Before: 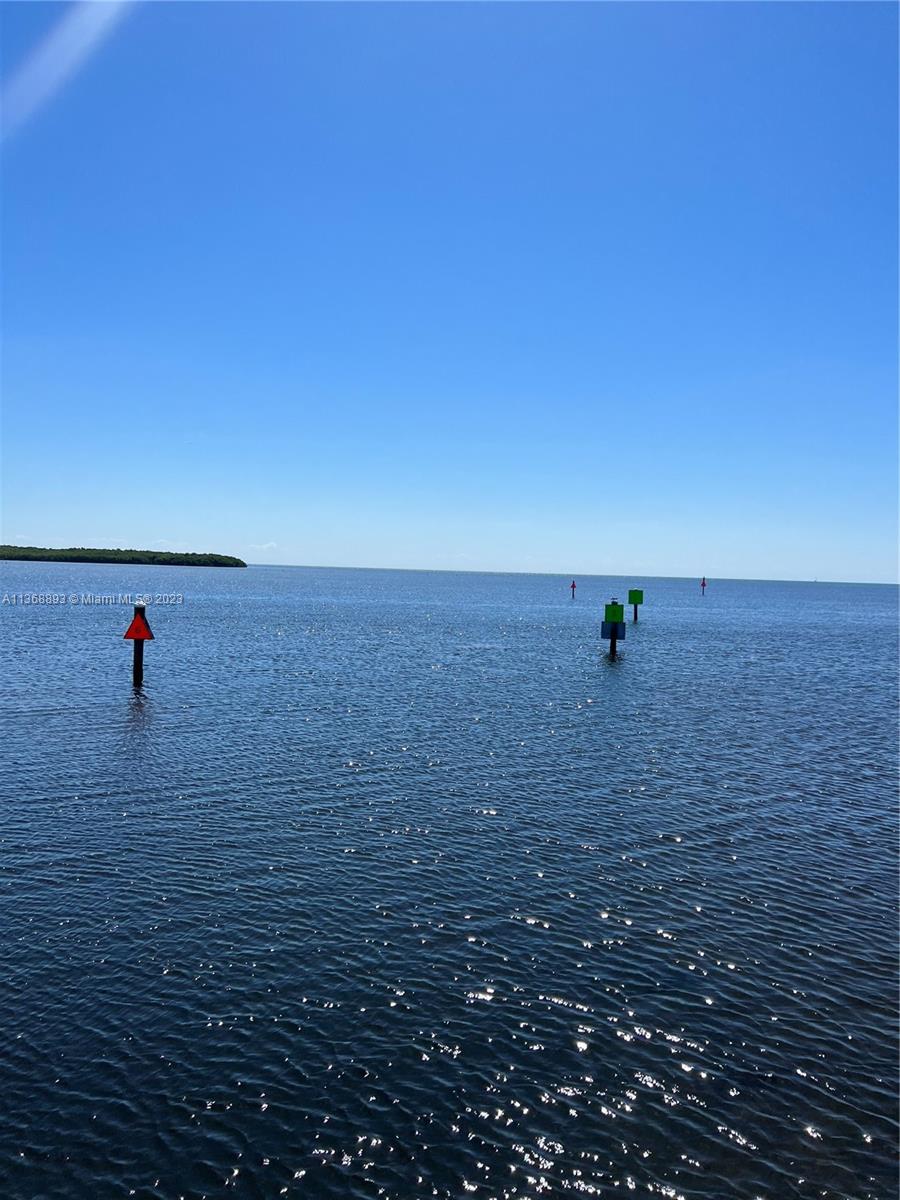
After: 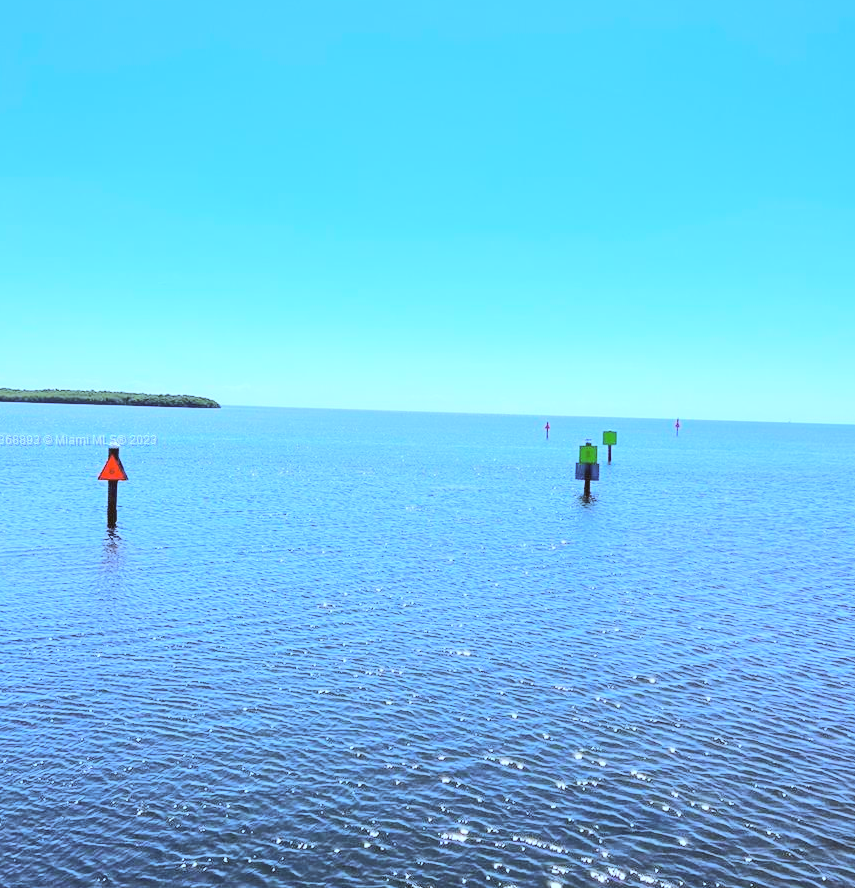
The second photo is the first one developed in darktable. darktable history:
white balance: red 0.931, blue 1.11
local contrast: highlights 100%, shadows 100%, detail 120%, midtone range 0.2
rgb curve: curves: ch0 [(0, 0) (0.284, 0.292) (0.505, 0.644) (1, 1)], compensate middle gray true
color balance: lift [1.004, 1.002, 1.002, 0.998], gamma [1, 1.007, 1.002, 0.993], gain [1, 0.977, 1.013, 1.023], contrast -3.64%
global tonemap: drago (0.7, 100)
exposure: black level correction 0, exposure 1.379 EV, compensate exposure bias true, compensate highlight preservation false
crop and rotate: left 2.991%, top 13.302%, right 1.981%, bottom 12.636%
